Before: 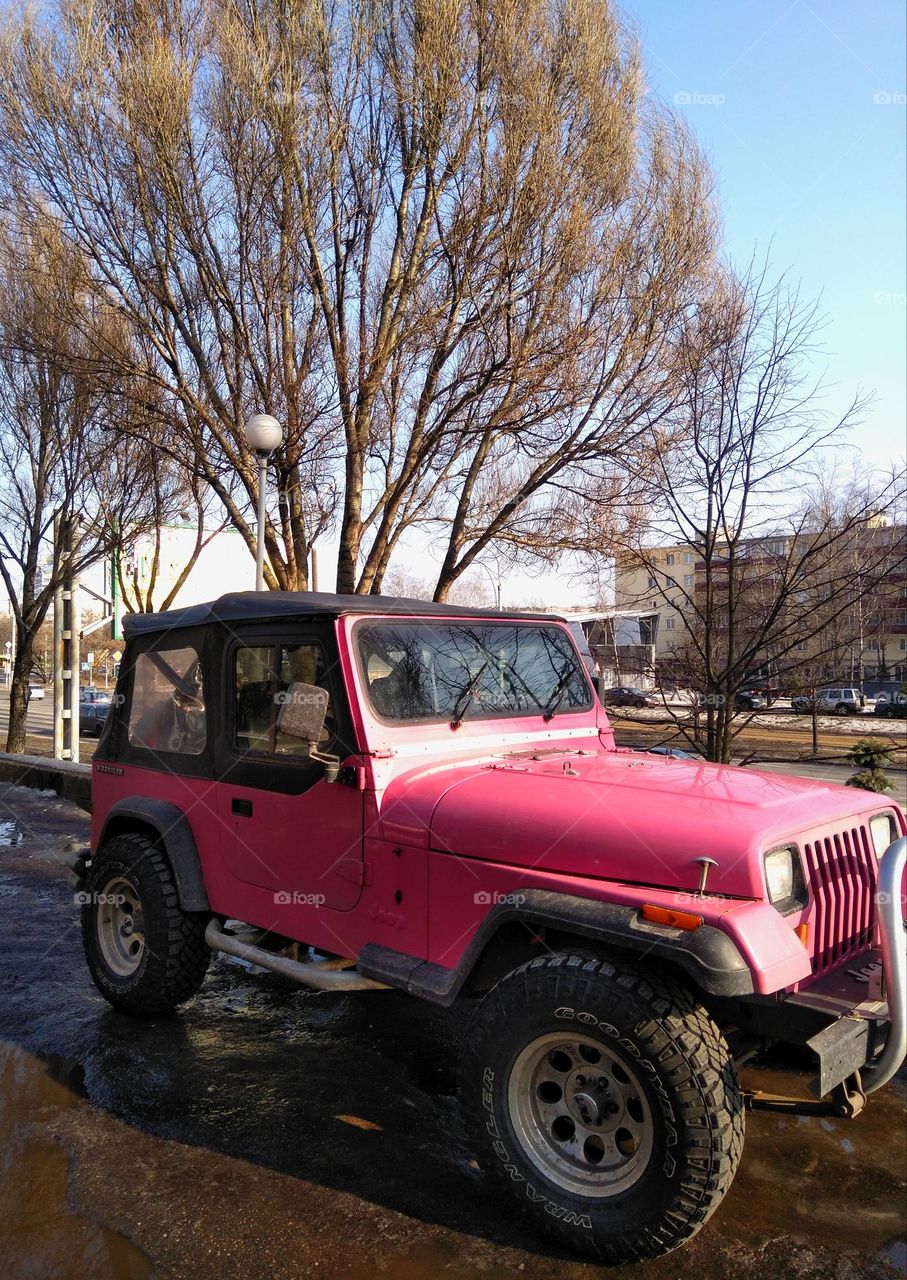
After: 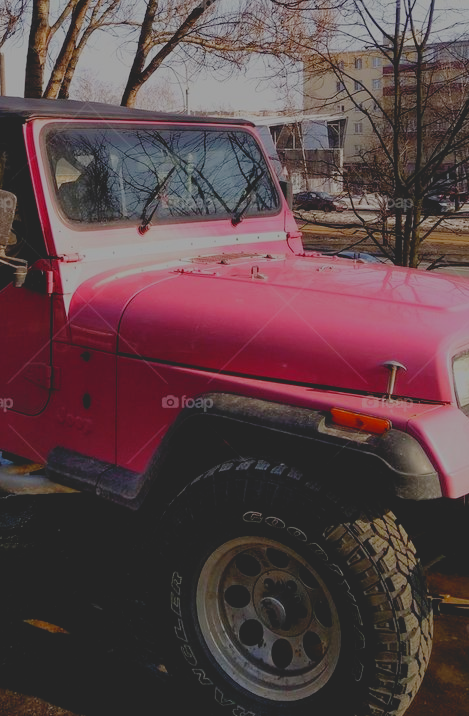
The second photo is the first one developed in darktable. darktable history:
filmic rgb: middle gray luminance 30%, black relative exposure -9 EV, white relative exposure 7 EV, threshold 6 EV, target black luminance 0%, hardness 2.94, latitude 2.04%, contrast 0.963, highlights saturation mix 5%, shadows ↔ highlights balance 12.16%, add noise in highlights 0, preserve chrominance no, color science v3 (2019), use custom middle-gray values true, iterations of high-quality reconstruction 0, contrast in highlights soft, enable highlight reconstruction true
contrast brightness saturation: contrast -0.28
crop: left 34.479%, top 38.822%, right 13.718%, bottom 5.172%
